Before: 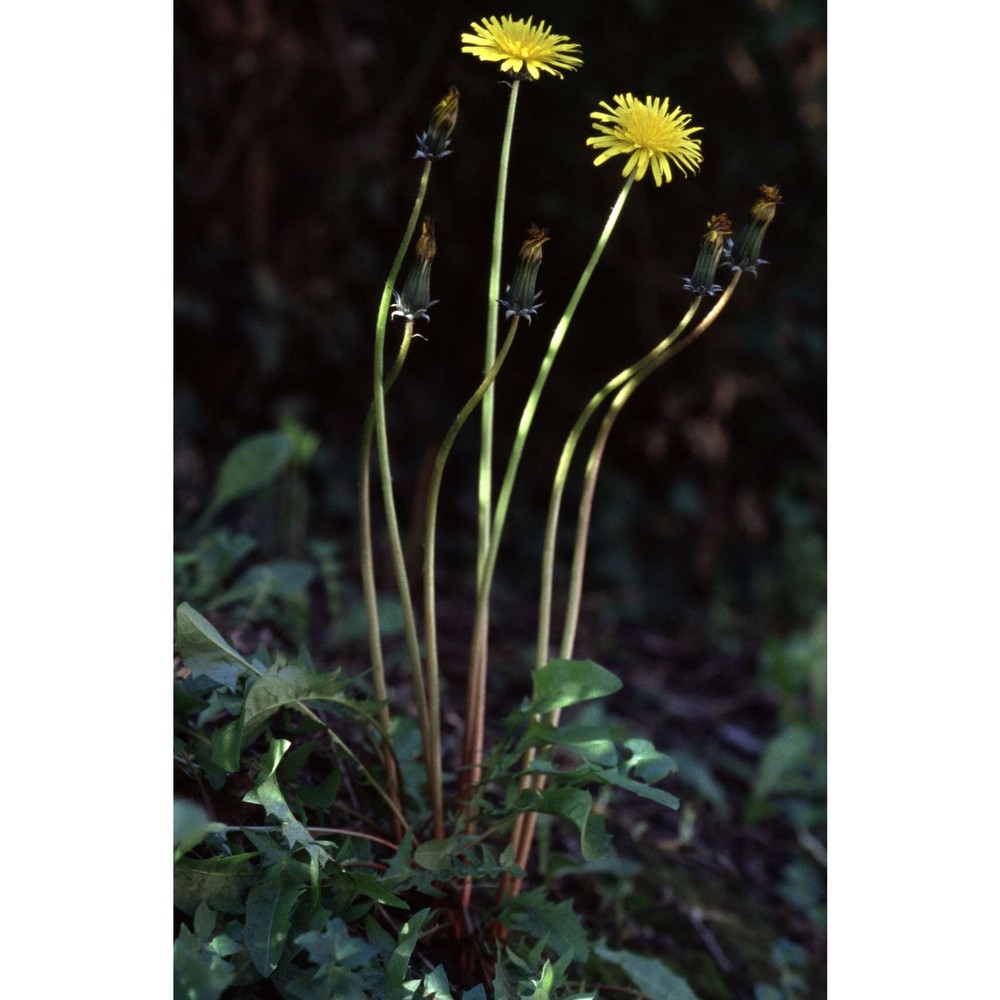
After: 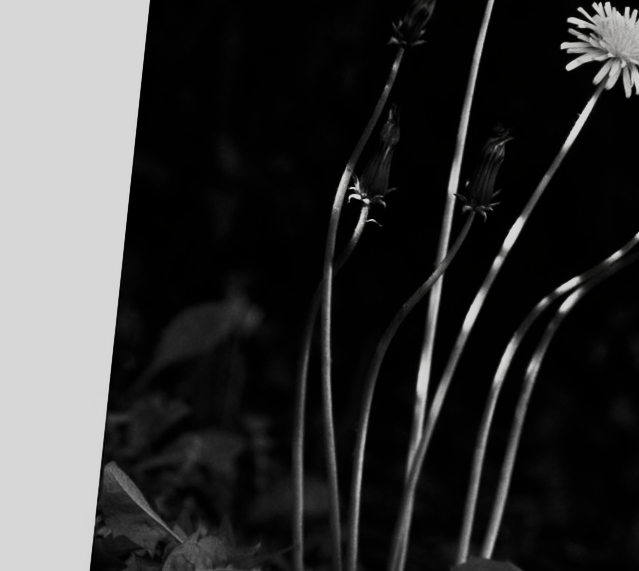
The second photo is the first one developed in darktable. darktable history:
base curve: curves: ch0 [(0, 0) (0.088, 0.125) (0.176, 0.251) (0.354, 0.501) (0.613, 0.749) (1, 0.877)], preserve colors none
crop and rotate: angle -6.03°, left 2.055%, top 6.851%, right 27.638%, bottom 30.32%
contrast brightness saturation: contrast -0.04, brightness -0.577, saturation -0.987
